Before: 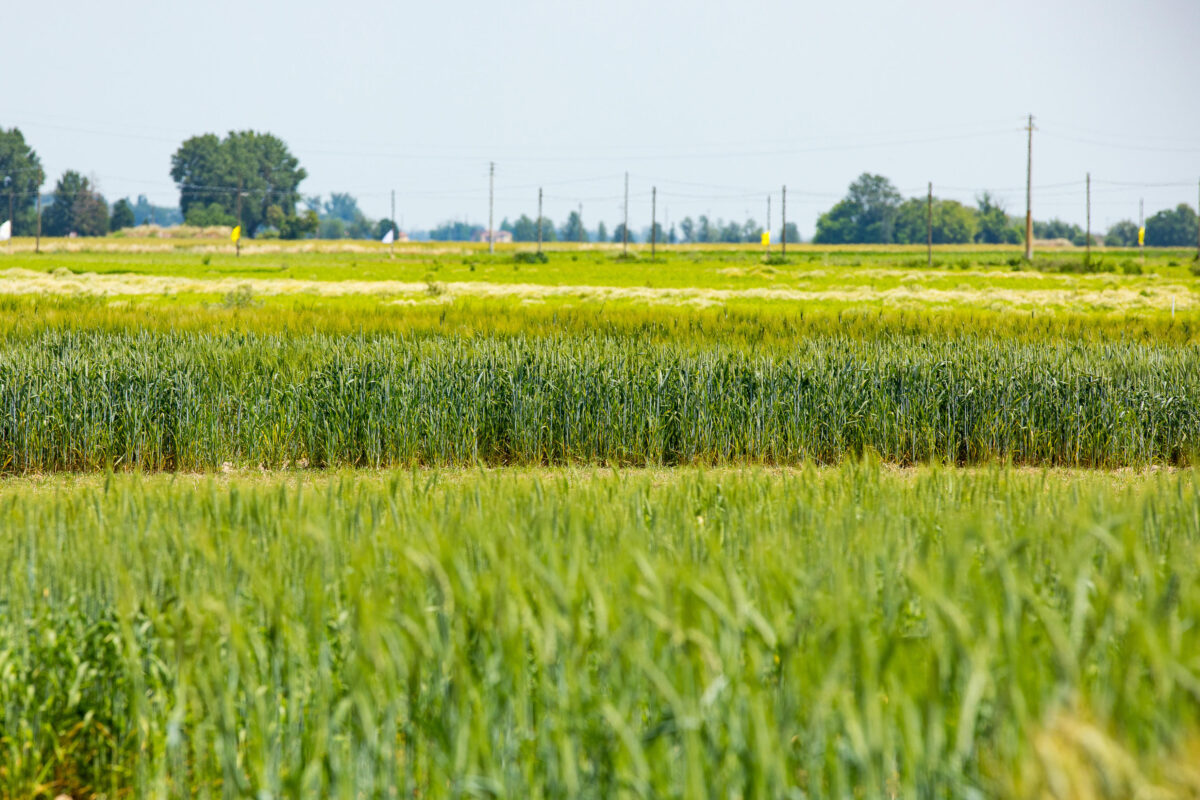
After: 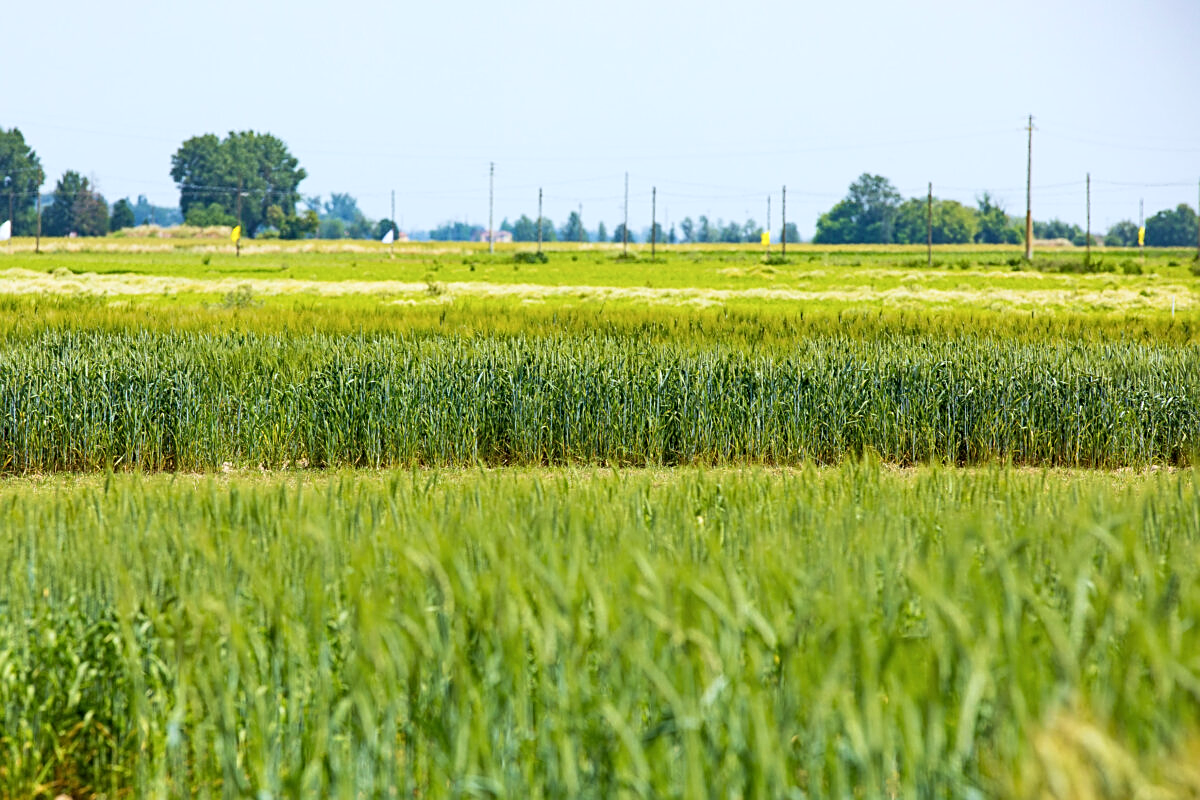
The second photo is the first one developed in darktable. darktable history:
white balance: red 0.967, blue 1.049
sharpen: on, module defaults
rotate and perspective: automatic cropping off
shadows and highlights: shadows 0, highlights 40
velvia: on, module defaults
